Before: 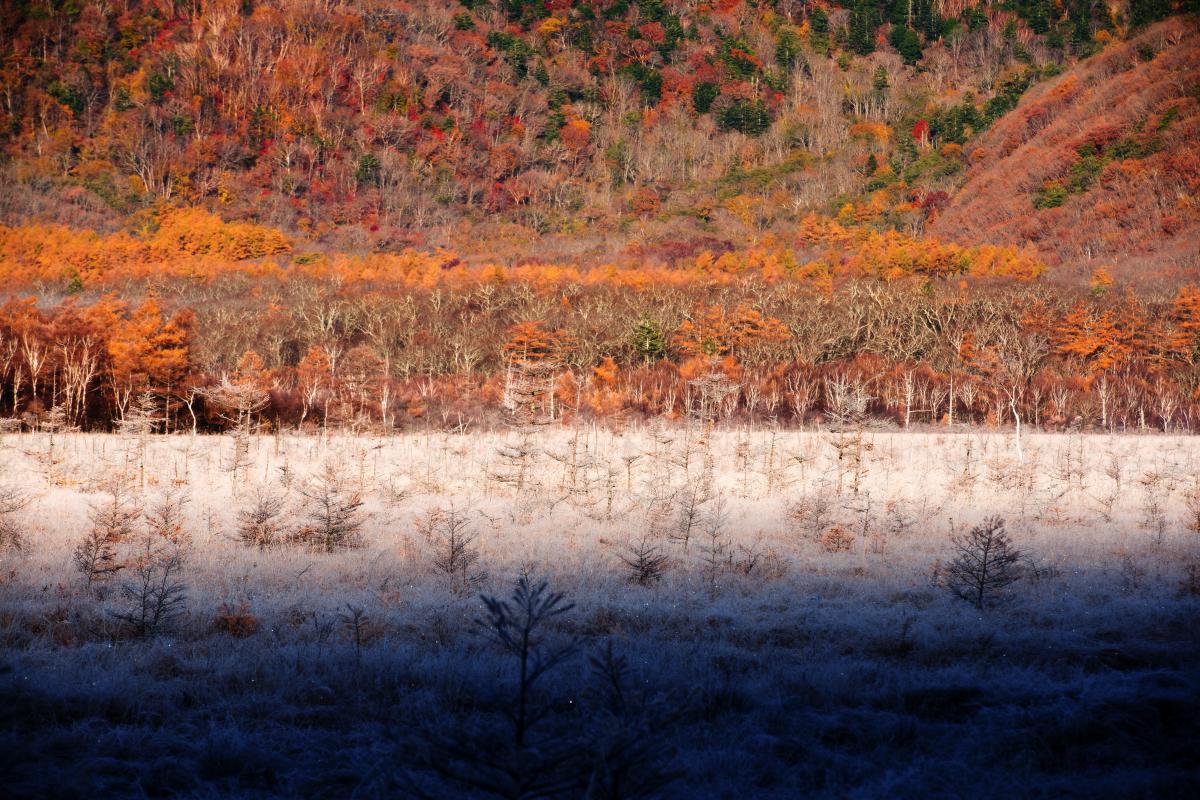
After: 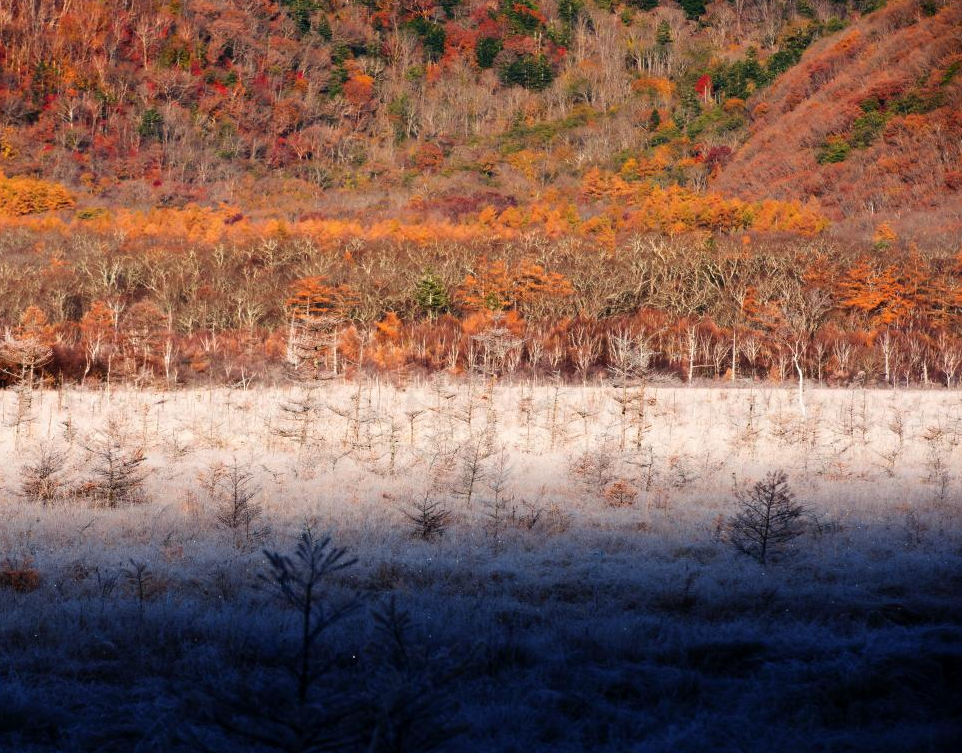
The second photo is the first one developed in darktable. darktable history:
color calibration: illuminant same as pipeline (D50), adaptation XYZ, x 0.345, y 0.358, temperature 5011.65 K, saturation algorithm version 1 (2020)
crop and rotate: left 18.103%, top 5.803%, right 1.7%
